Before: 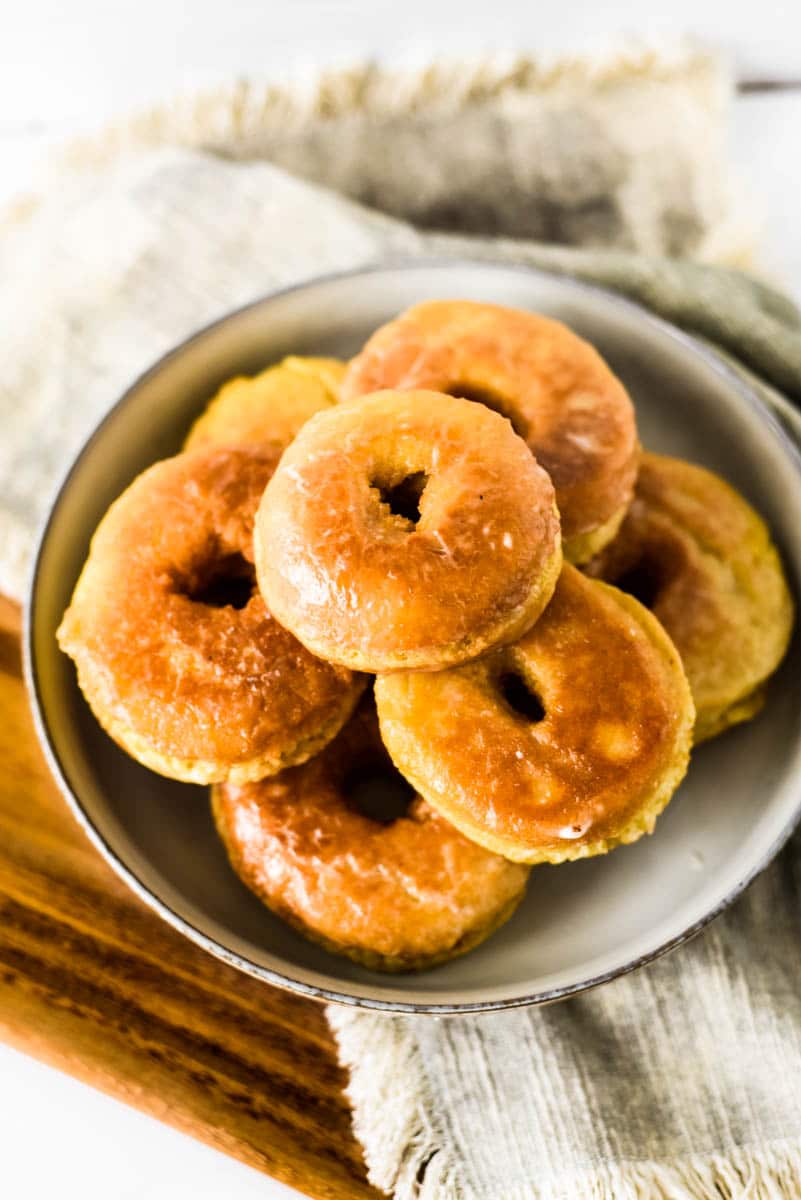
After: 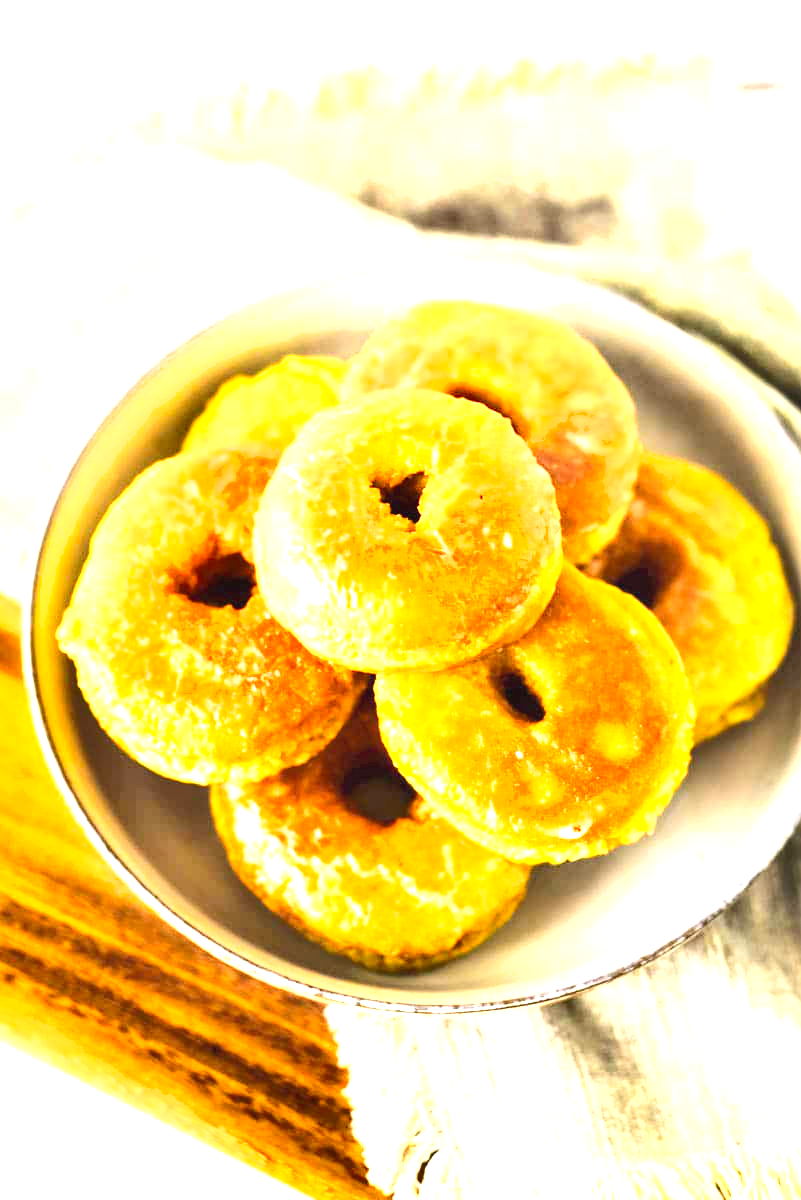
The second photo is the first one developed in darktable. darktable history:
shadows and highlights: shadows 32, highlights -32, soften with gaussian
contrast brightness saturation: contrast 0.1, brightness 0.3, saturation 0.14
exposure: black level correction 0, exposure 2.088 EV, compensate exposure bias true, compensate highlight preservation false
